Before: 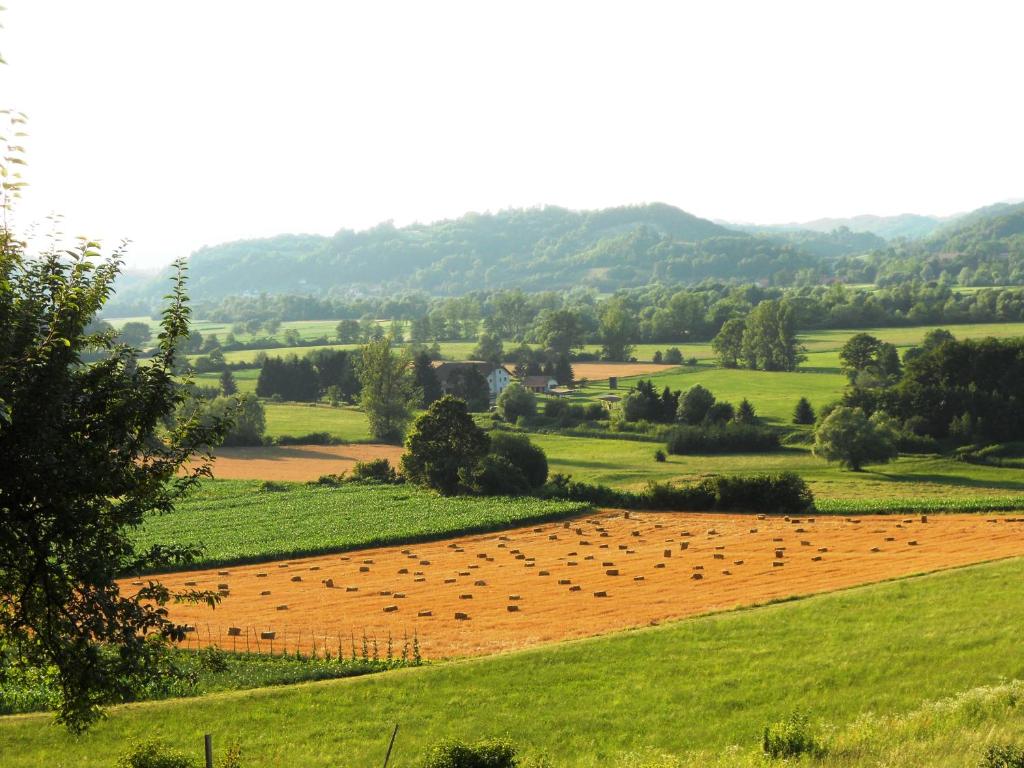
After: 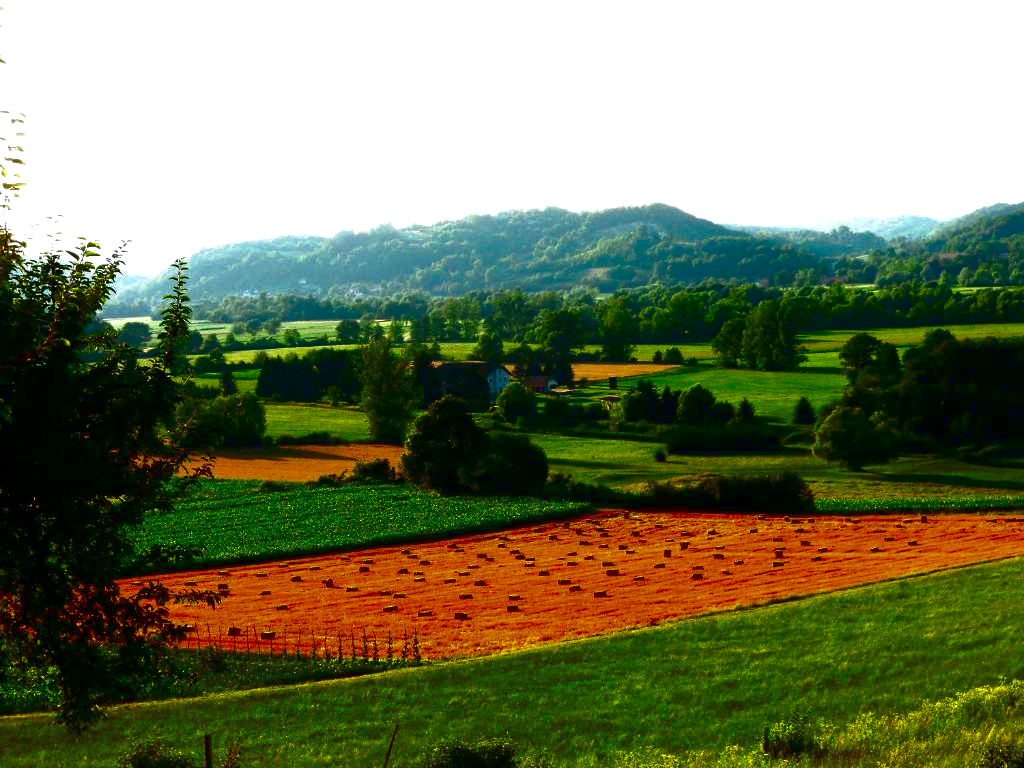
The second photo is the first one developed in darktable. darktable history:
contrast brightness saturation: brightness -1, saturation 1
exposure: black level correction 0.001, compensate highlight preservation false
white balance: red 0.988, blue 1.017
haze removal: compatibility mode true, adaptive false
color balance rgb: perceptual saturation grading › global saturation 20%, perceptual saturation grading › highlights -50%, perceptual saturation grading › shadows 30%, perceptual brilliance grading › global brilliance 10%, perceptual brilliance grading › shadows 15%
